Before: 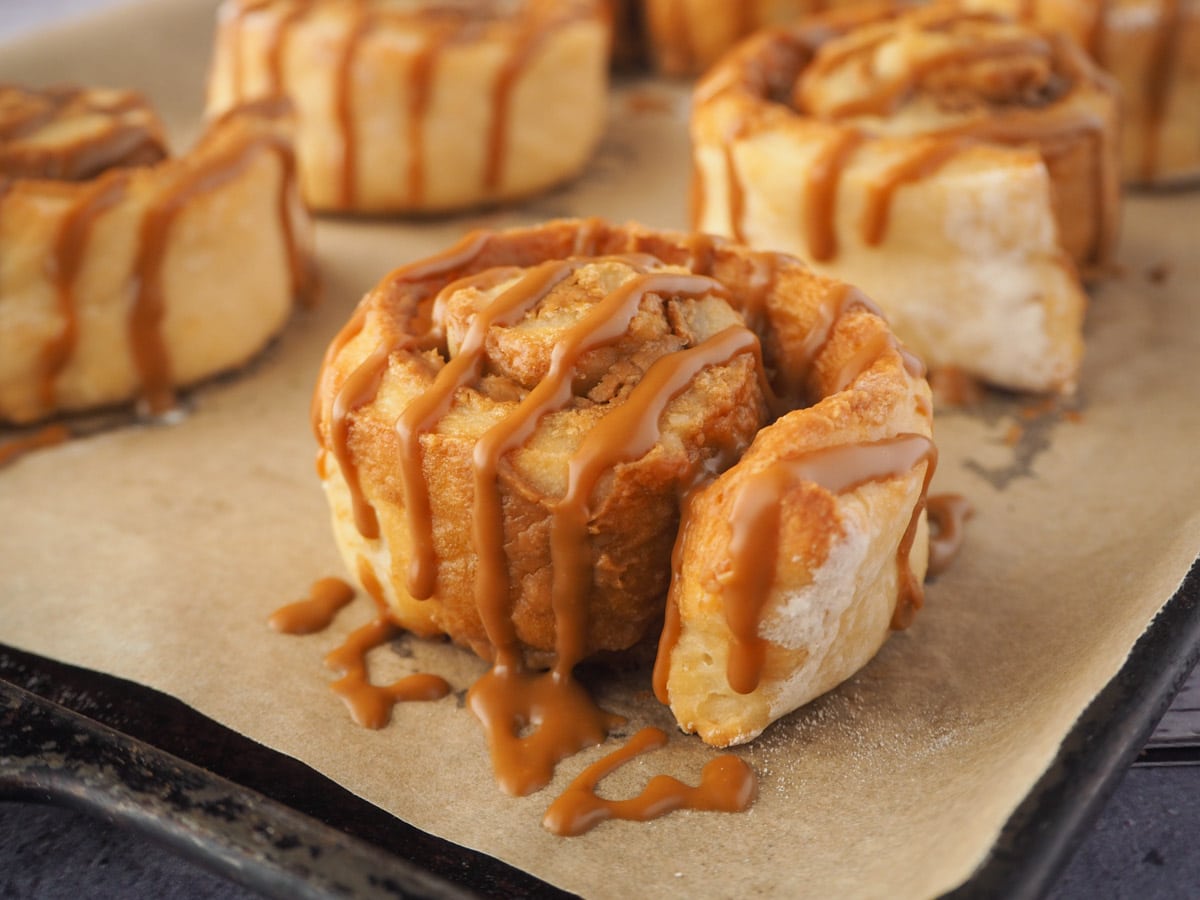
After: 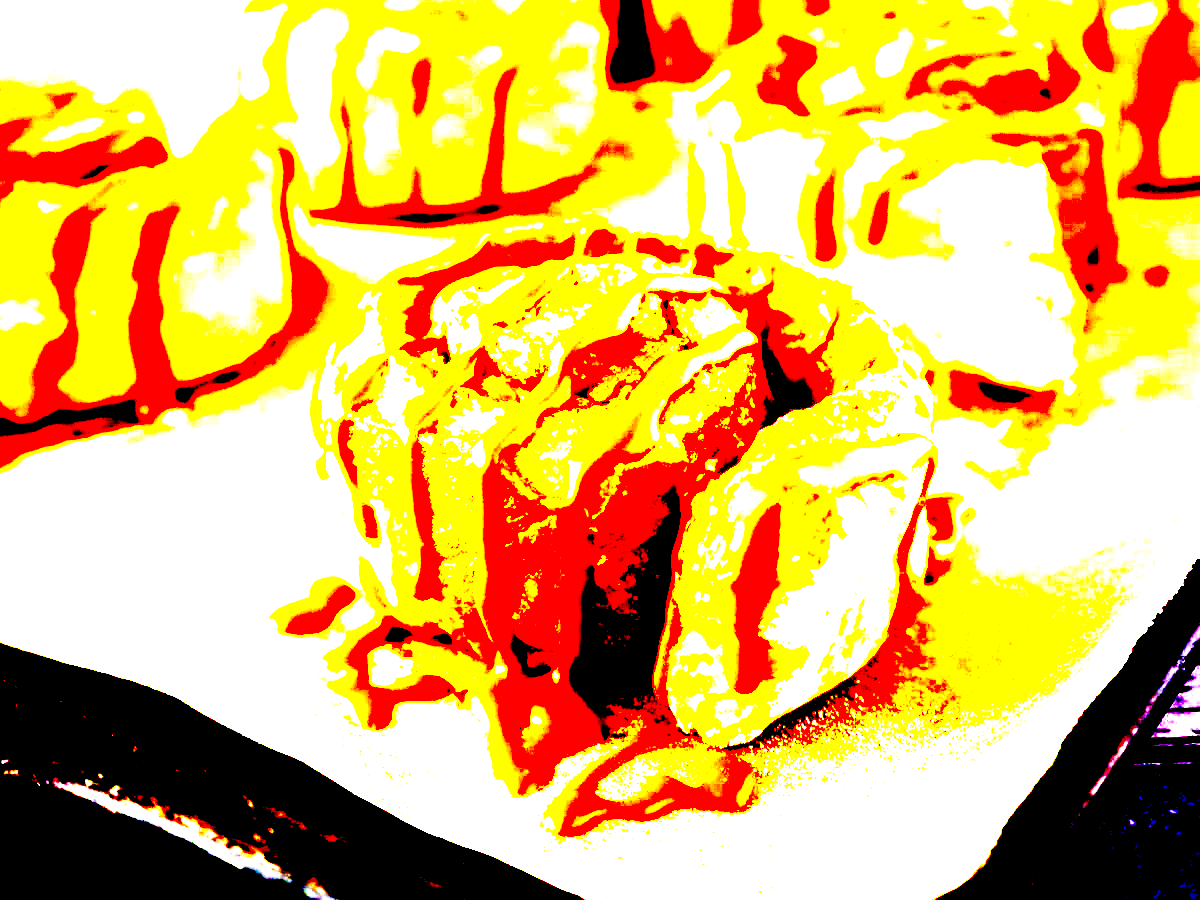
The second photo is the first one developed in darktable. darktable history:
exposure: black level correction 0.099, exposure 3.042 EV, compensate exposure bias true, compensate highlight preservation false
